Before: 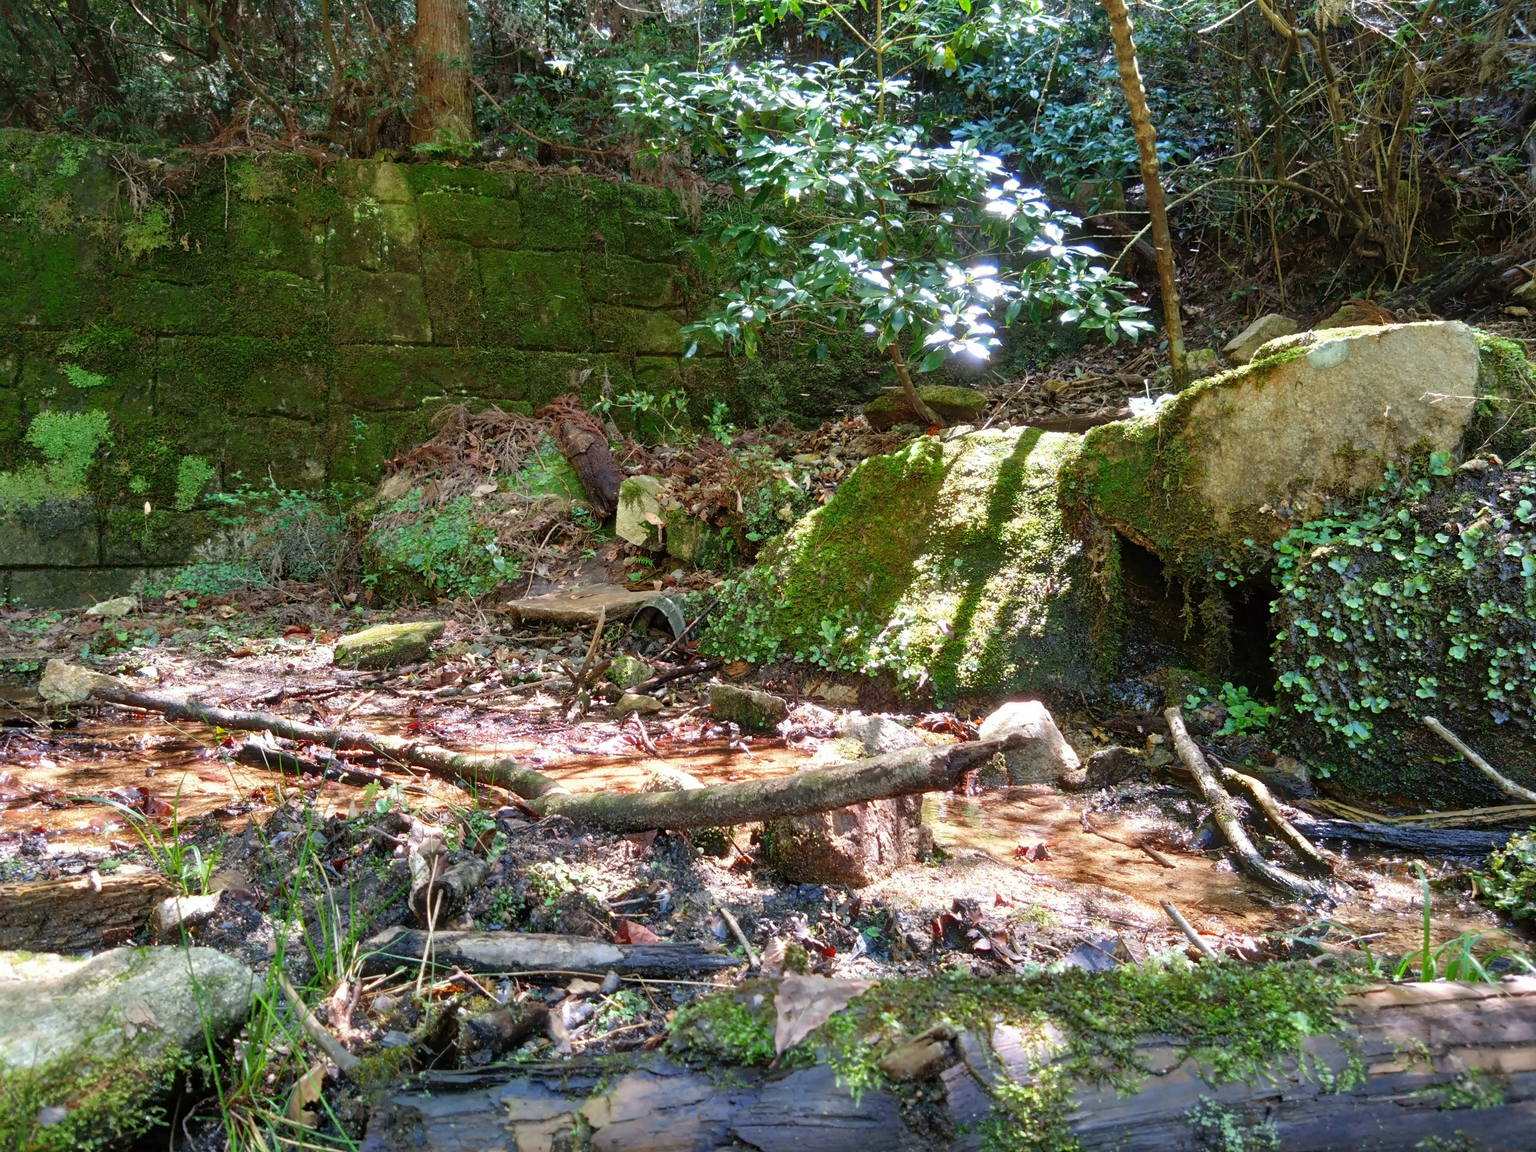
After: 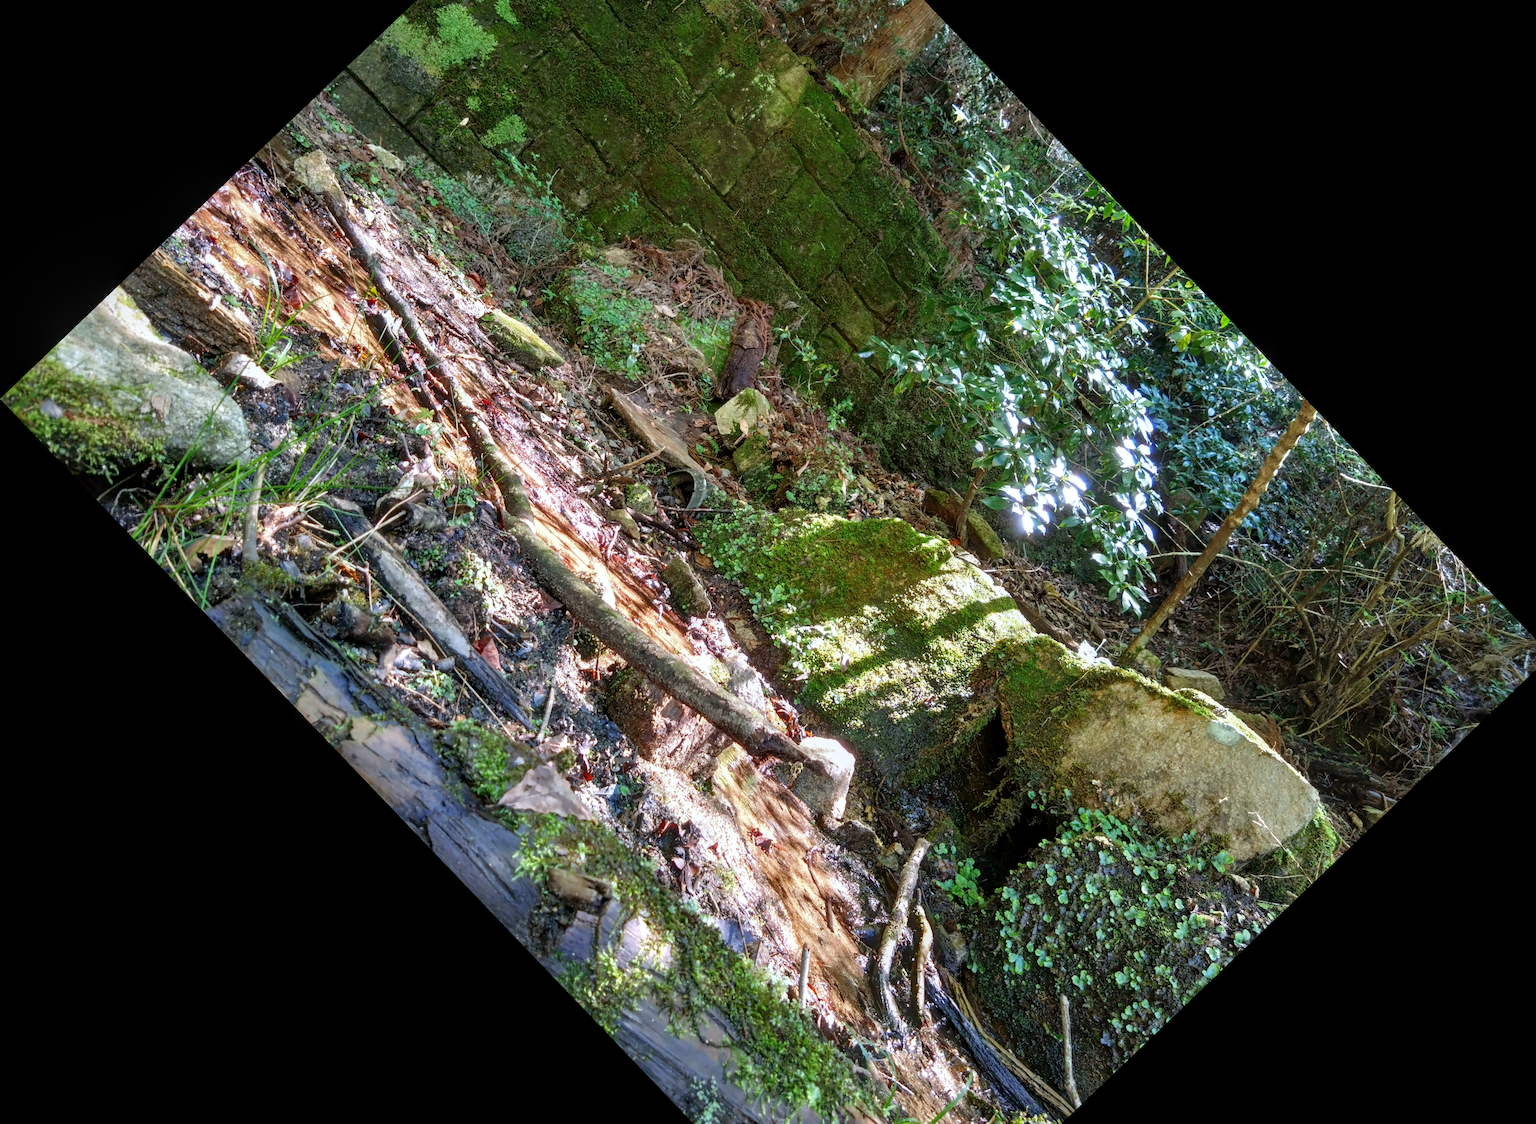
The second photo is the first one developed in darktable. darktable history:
crop and rotate: angle -46.26°, top 16.234%, right 0.912%, bottom 11.704%
local contrast: on, module defaults
white balance: red 0.98, blue 1.034
